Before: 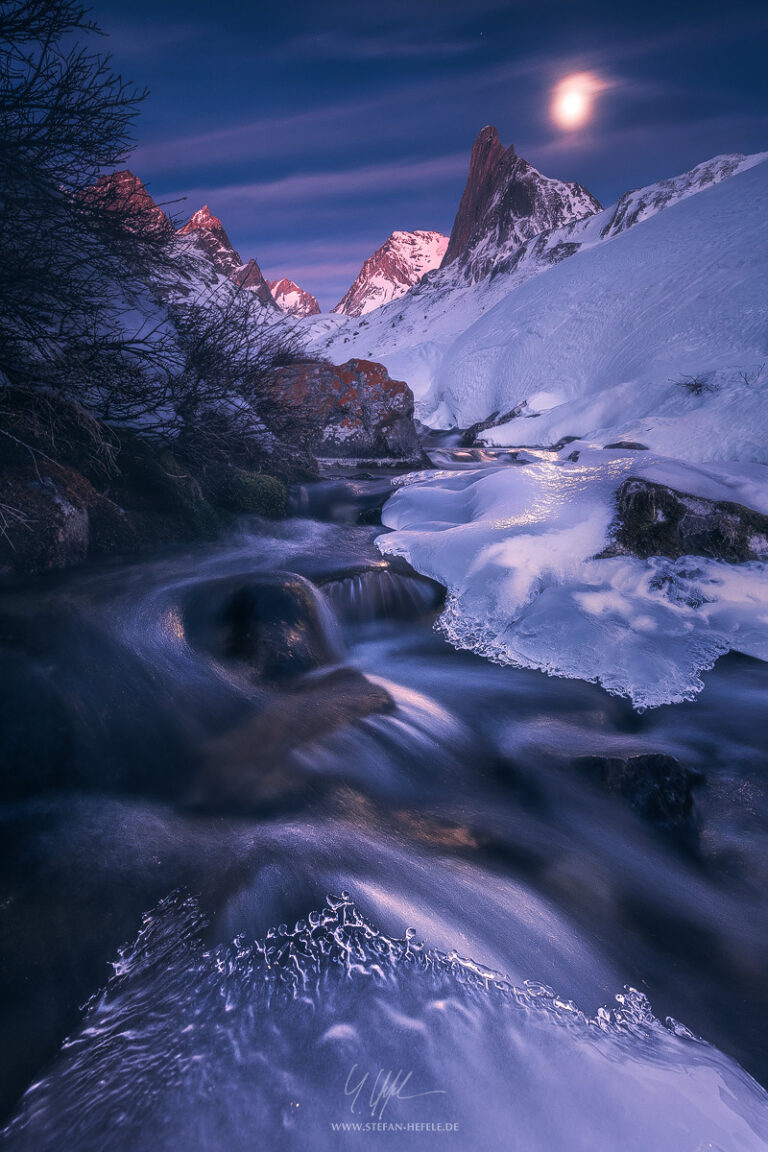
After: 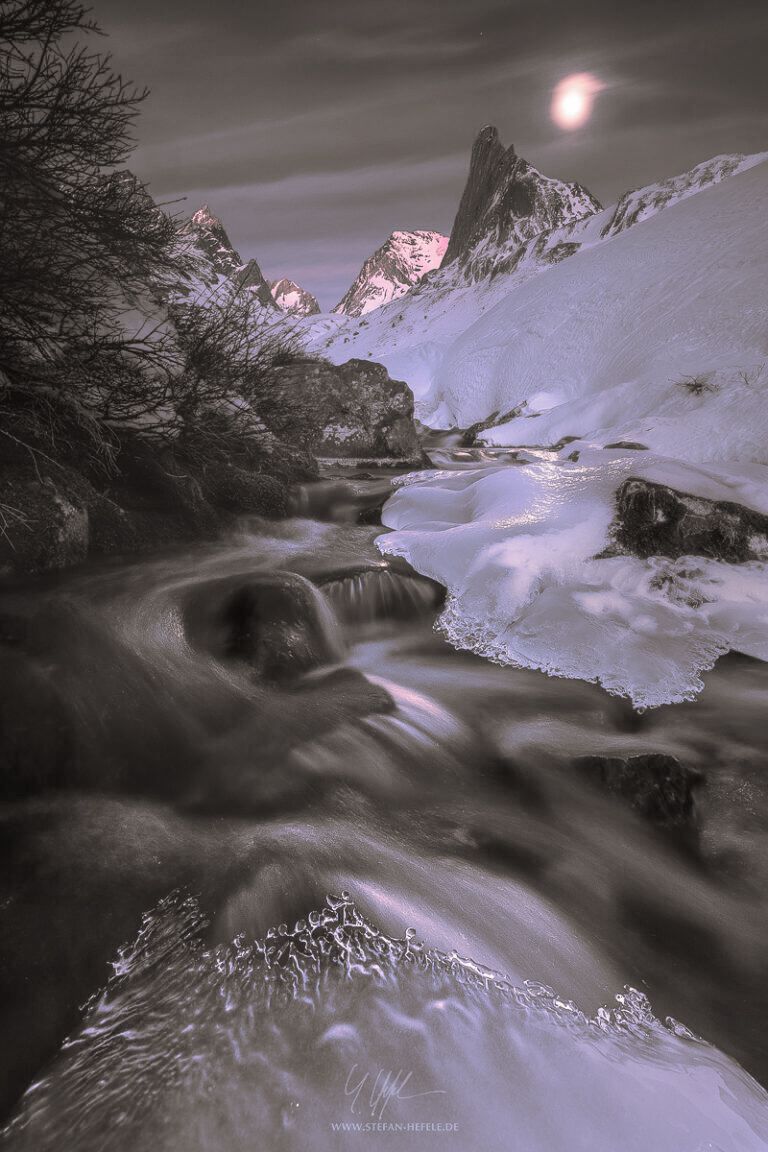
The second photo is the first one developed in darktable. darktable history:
split-toning: shadows › hue 26°, shadows › saturation 0.09, highlights › hue 40°, highlights › saturation 0.18, balance -63, compress 0%
color balance rgb: perceptual saturation grading › global saturation 20%, perceptual saturation grading › highlights -25%, perceptual saturation grading › shadows 25%
